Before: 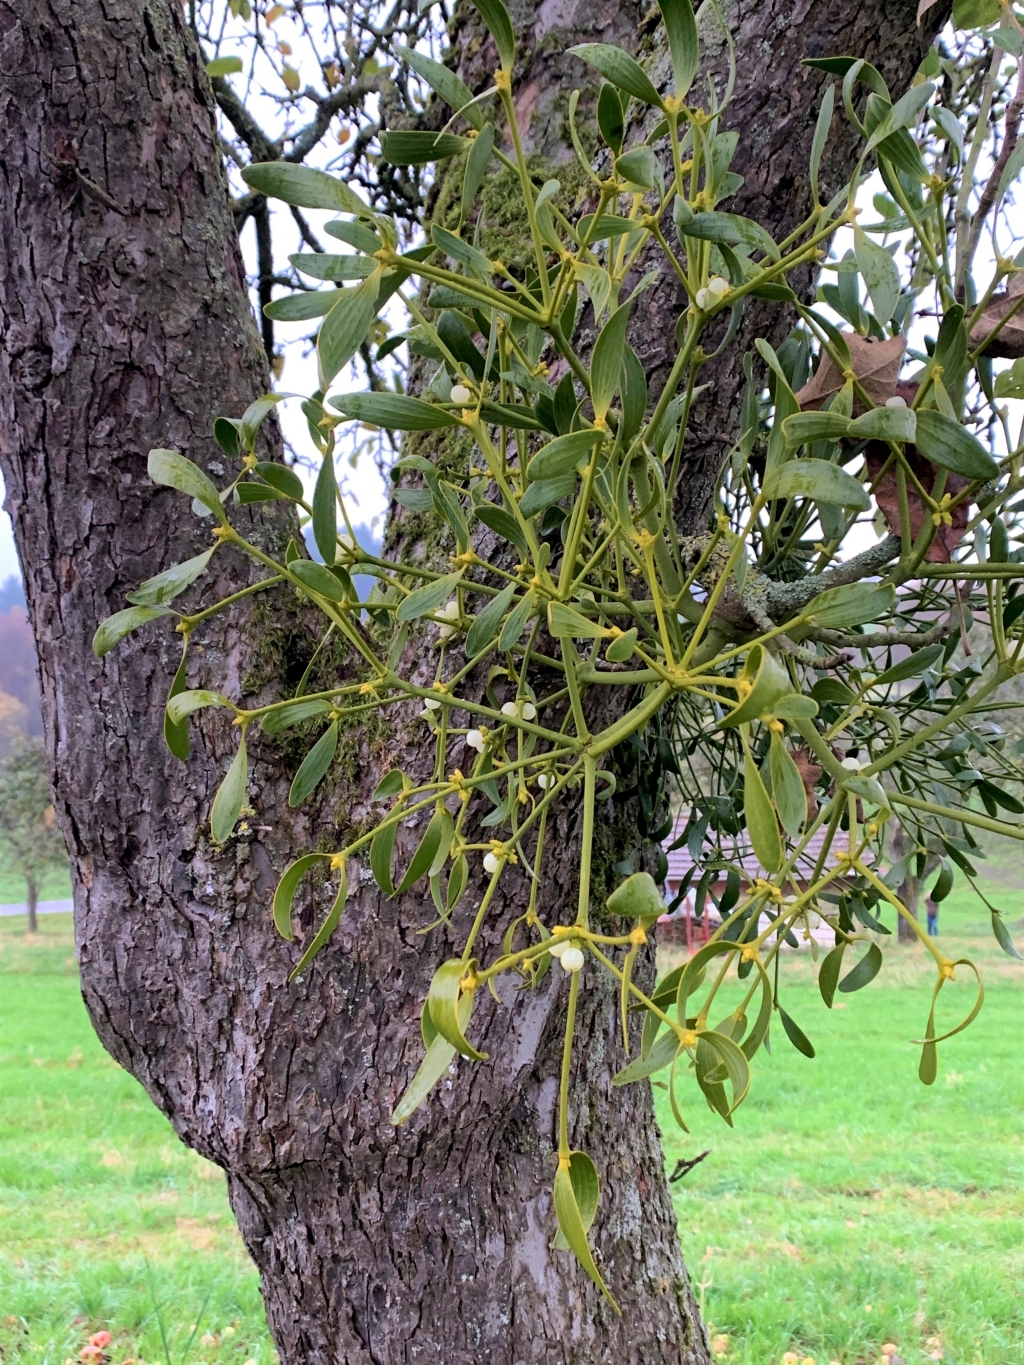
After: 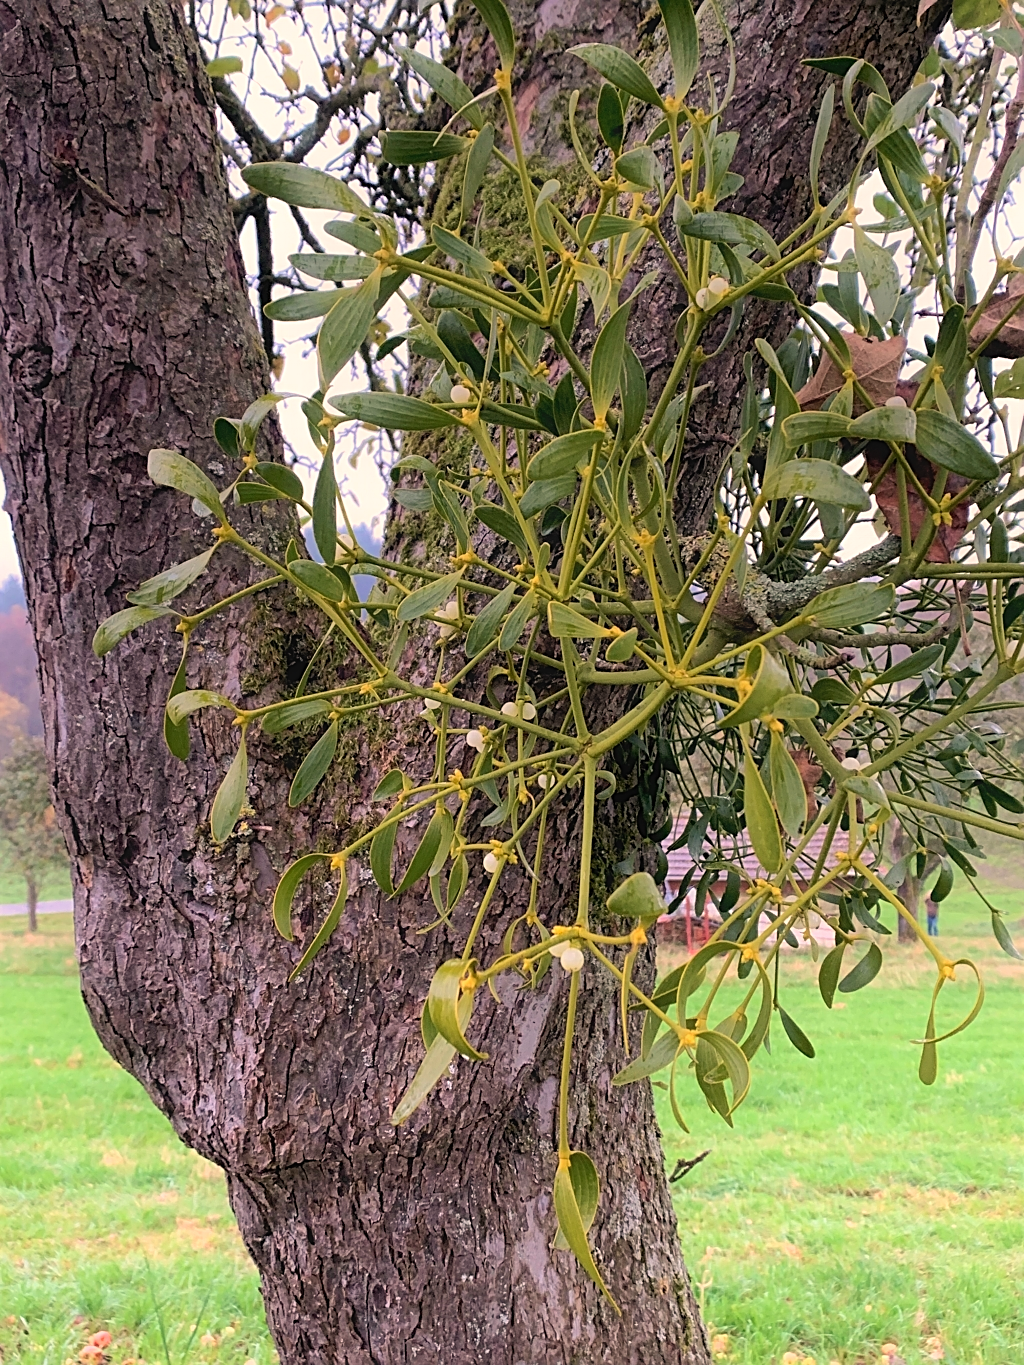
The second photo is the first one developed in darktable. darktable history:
white balance: red 1.127, blue 0.943
sharpen: on, module defaults
contrast equalizer: y [[0.5, 0.486, 0.447, 0.446, 0.489, 0.5], [0.5 ×6], [0.5 ×6], [0 ×6], [0 ×6]]
